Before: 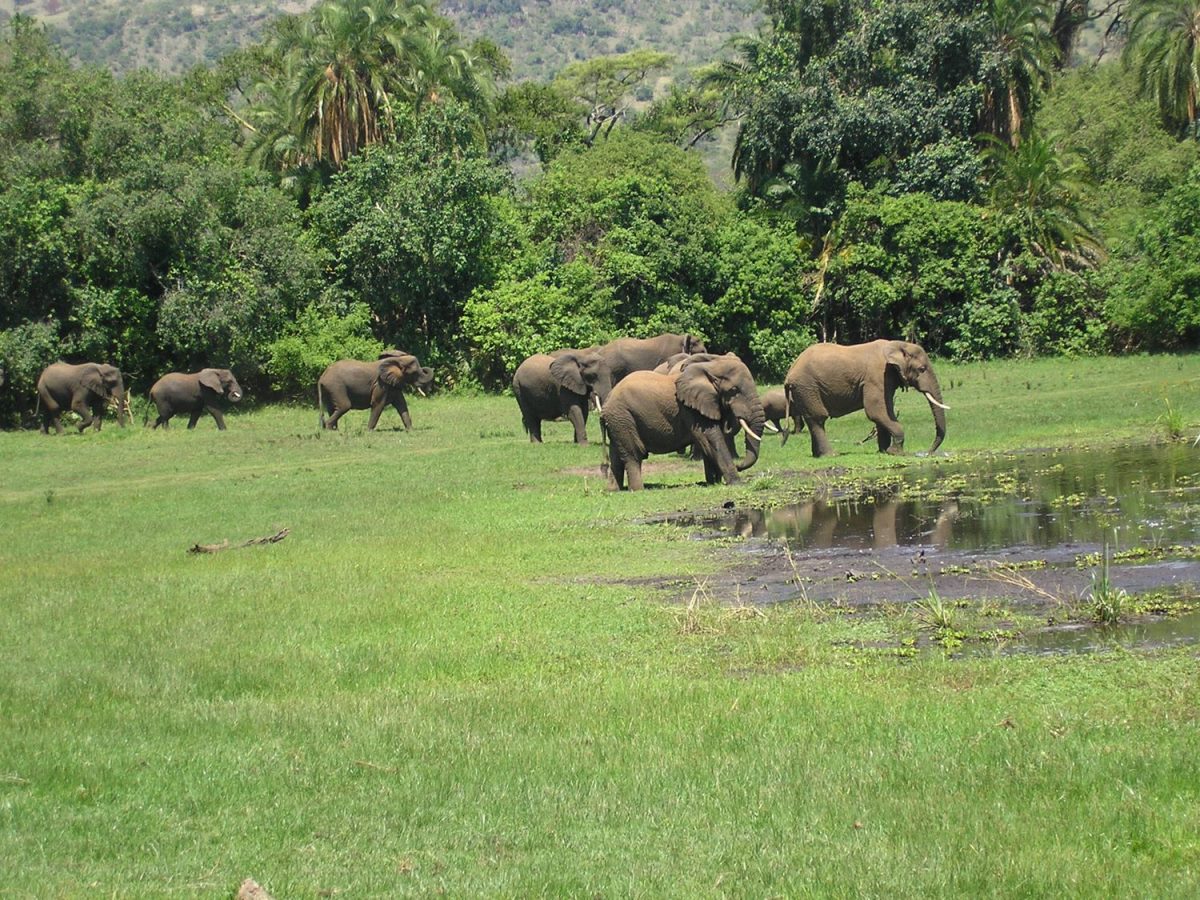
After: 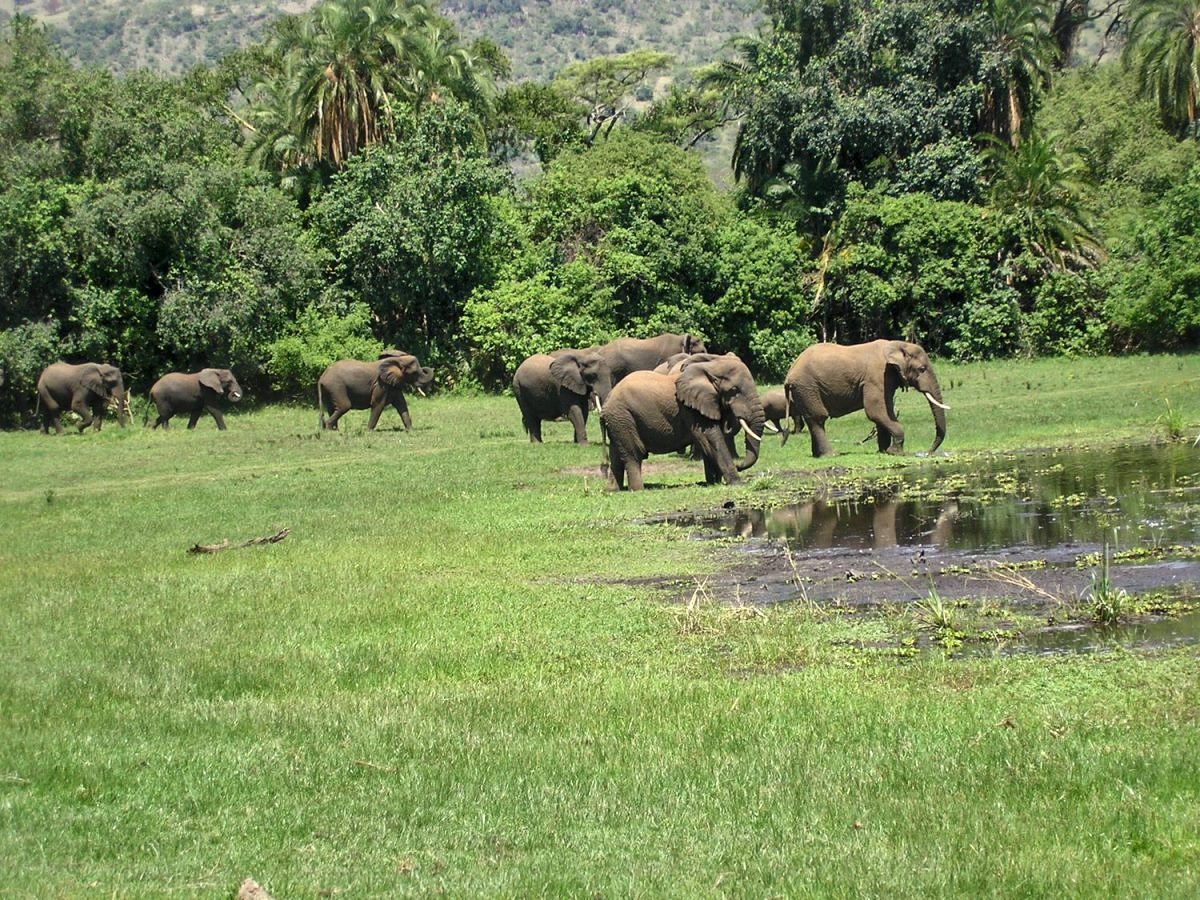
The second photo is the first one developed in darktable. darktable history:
local contrast: mode bilateral grid, contrast 19, coarseness 51, detail 162%, midtone range 0.2
